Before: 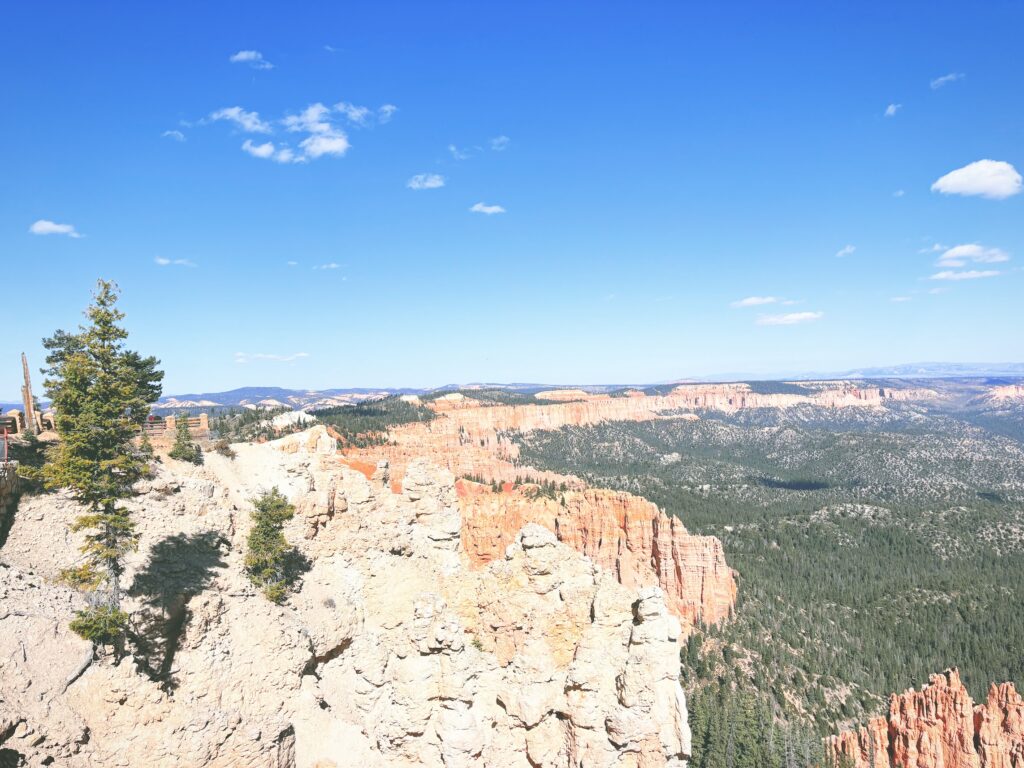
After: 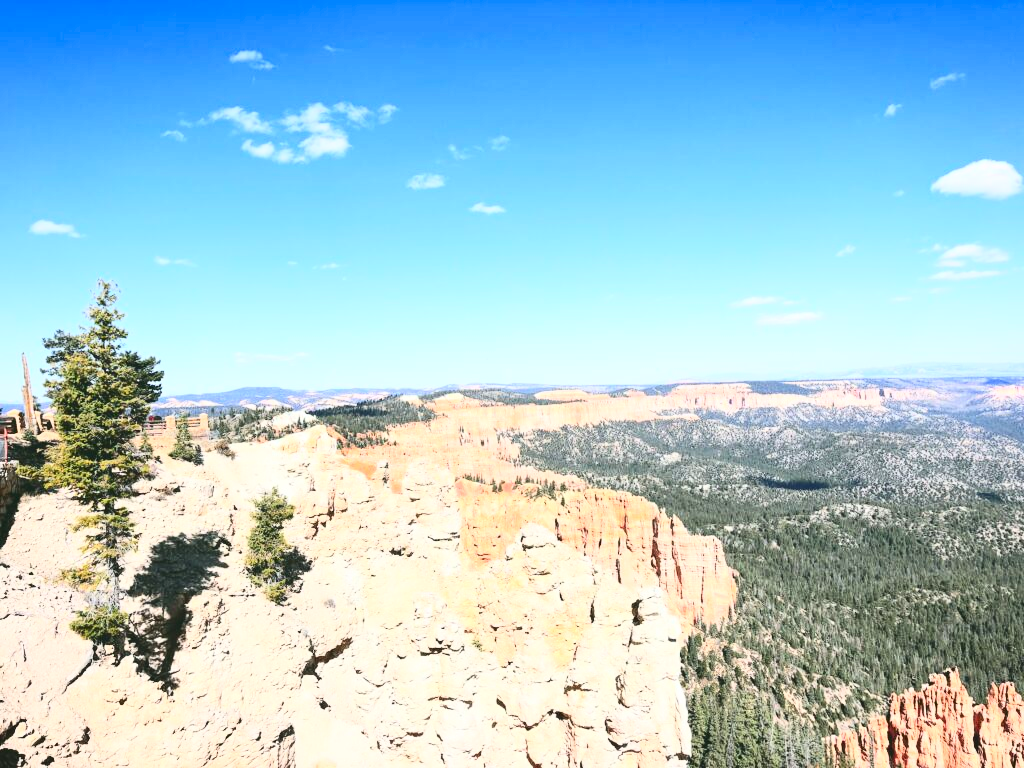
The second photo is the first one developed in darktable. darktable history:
contrast brightness saturation: contrast 0.403, brightness 0.047, saturation 0.25
